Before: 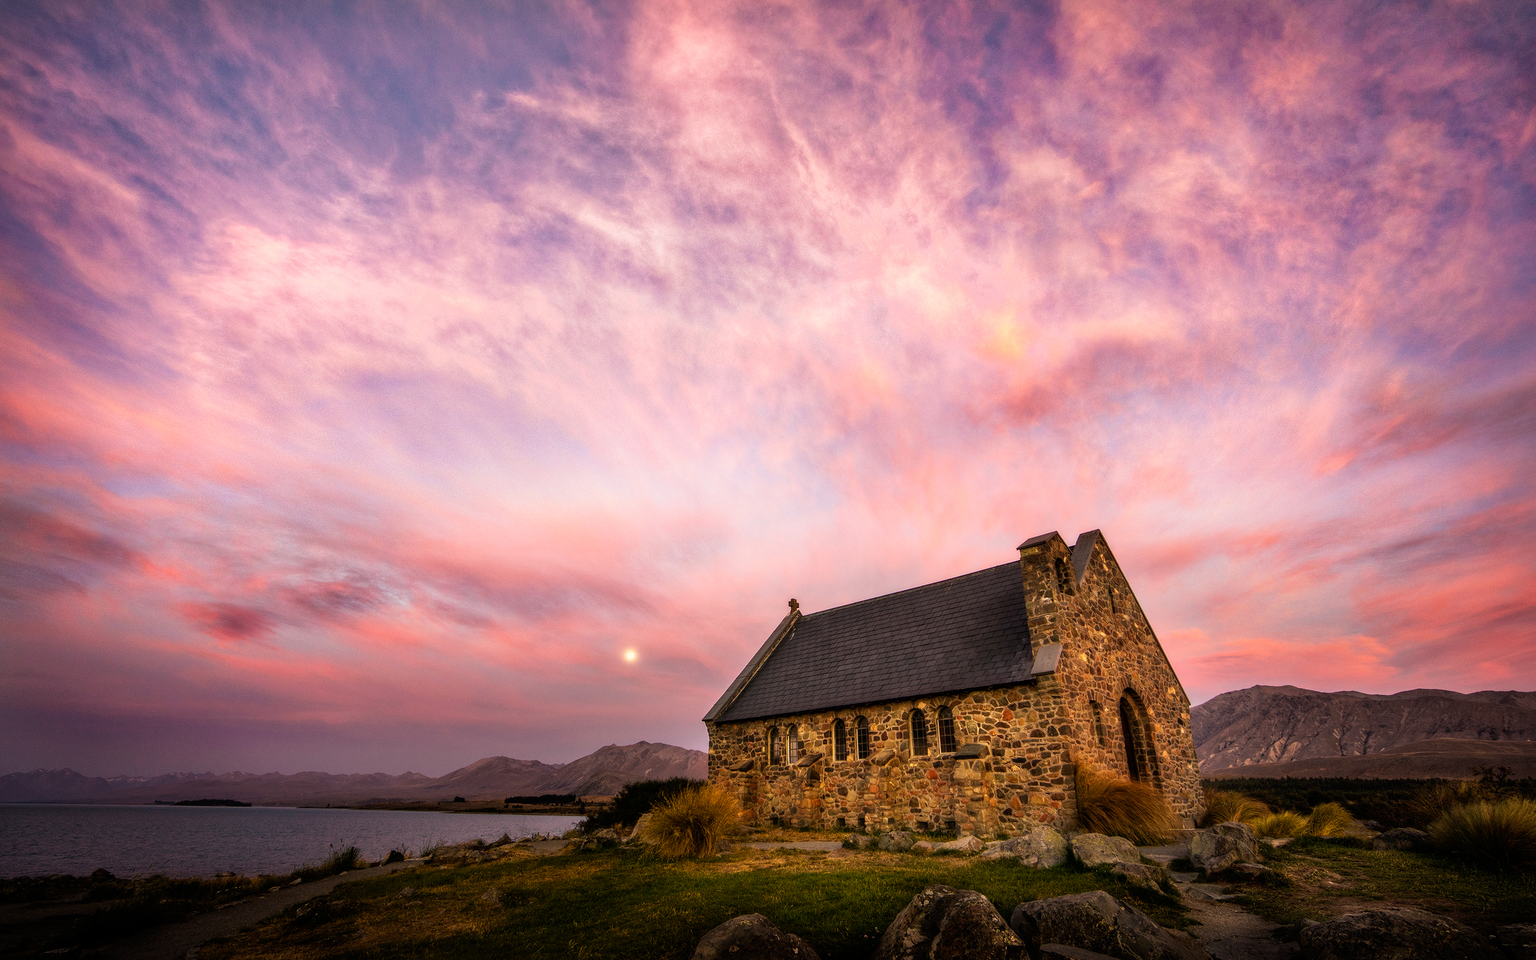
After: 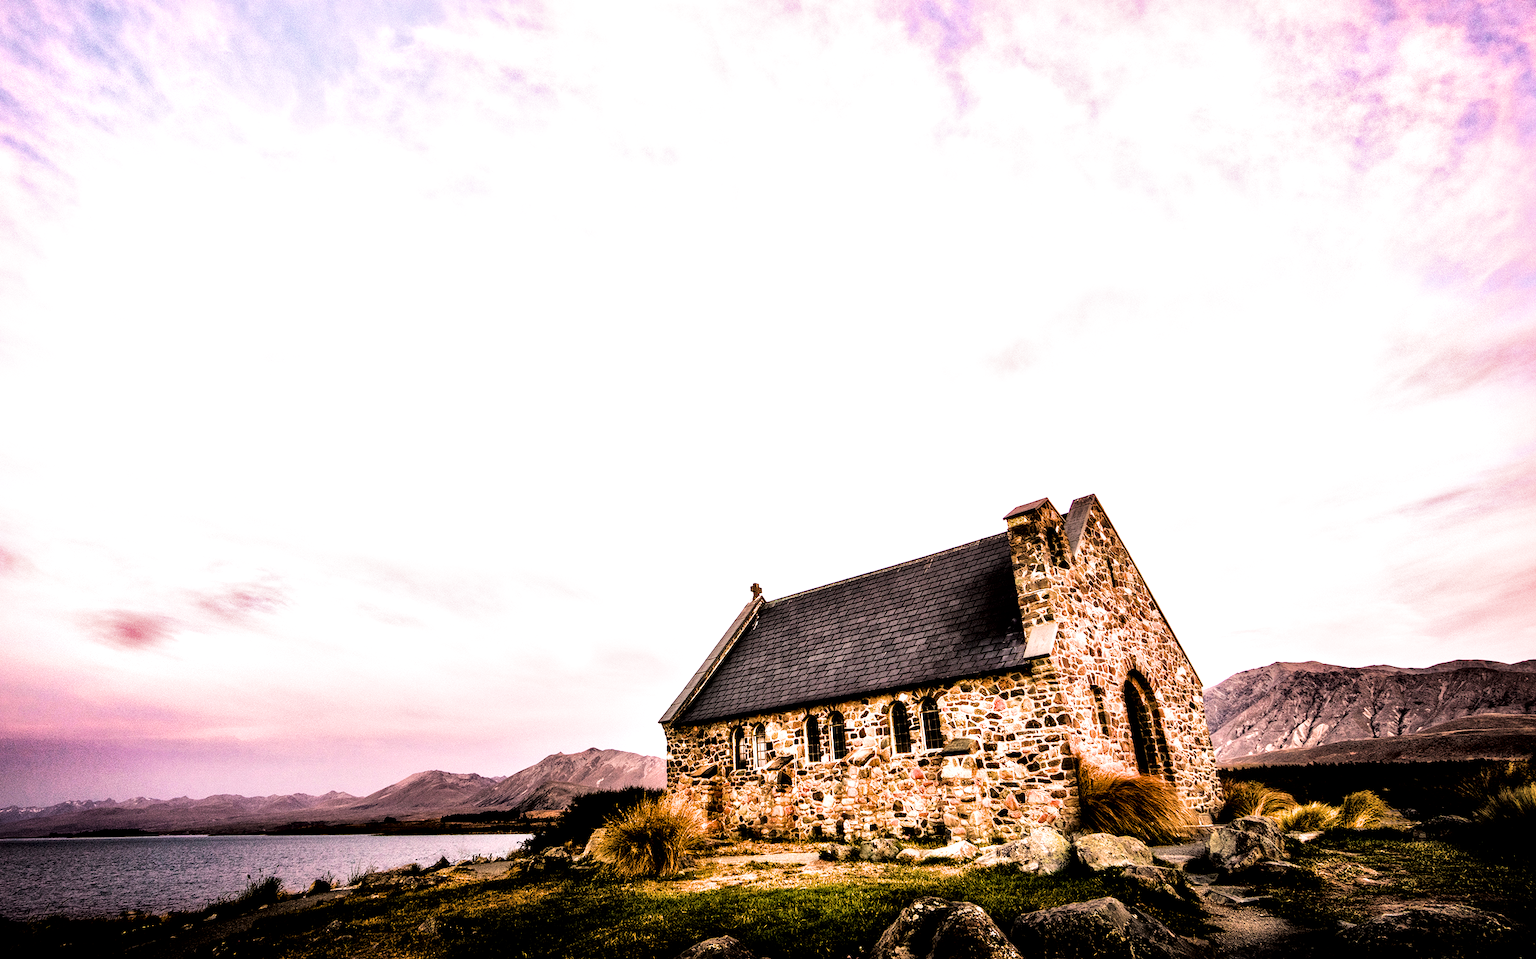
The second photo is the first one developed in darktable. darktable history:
tone equalizer: -8 EV -1.08 EV, -7 EV -1.01 EV, -6 EV -0.867 EV, -5 EV -0.578 EV, -3 EV 0.578 EV, -2 EV 0.867 EV, -1 EV 1.01 EV, +0 EV 1.08 EV, edges refinement/feathering 500, mask exposure compensation -1.57 EV, preserve details no
local contrast: mode bilateral grid, contrast 25, coarseness 60, detail 151%, midtone range 0.2
crop and rotate: angle 1.96°, left 5.673%, top 5.673%
exposure: black level correction 0.001, exposure 1.398 EV, compensate exposure bias true, compensate highlight preservation false
filmic rgb: black relative exposure -5 EV, white relative exposure 3.5 EV, hardness 3.19, contrast 1.3, highlights saturation mix -50%
